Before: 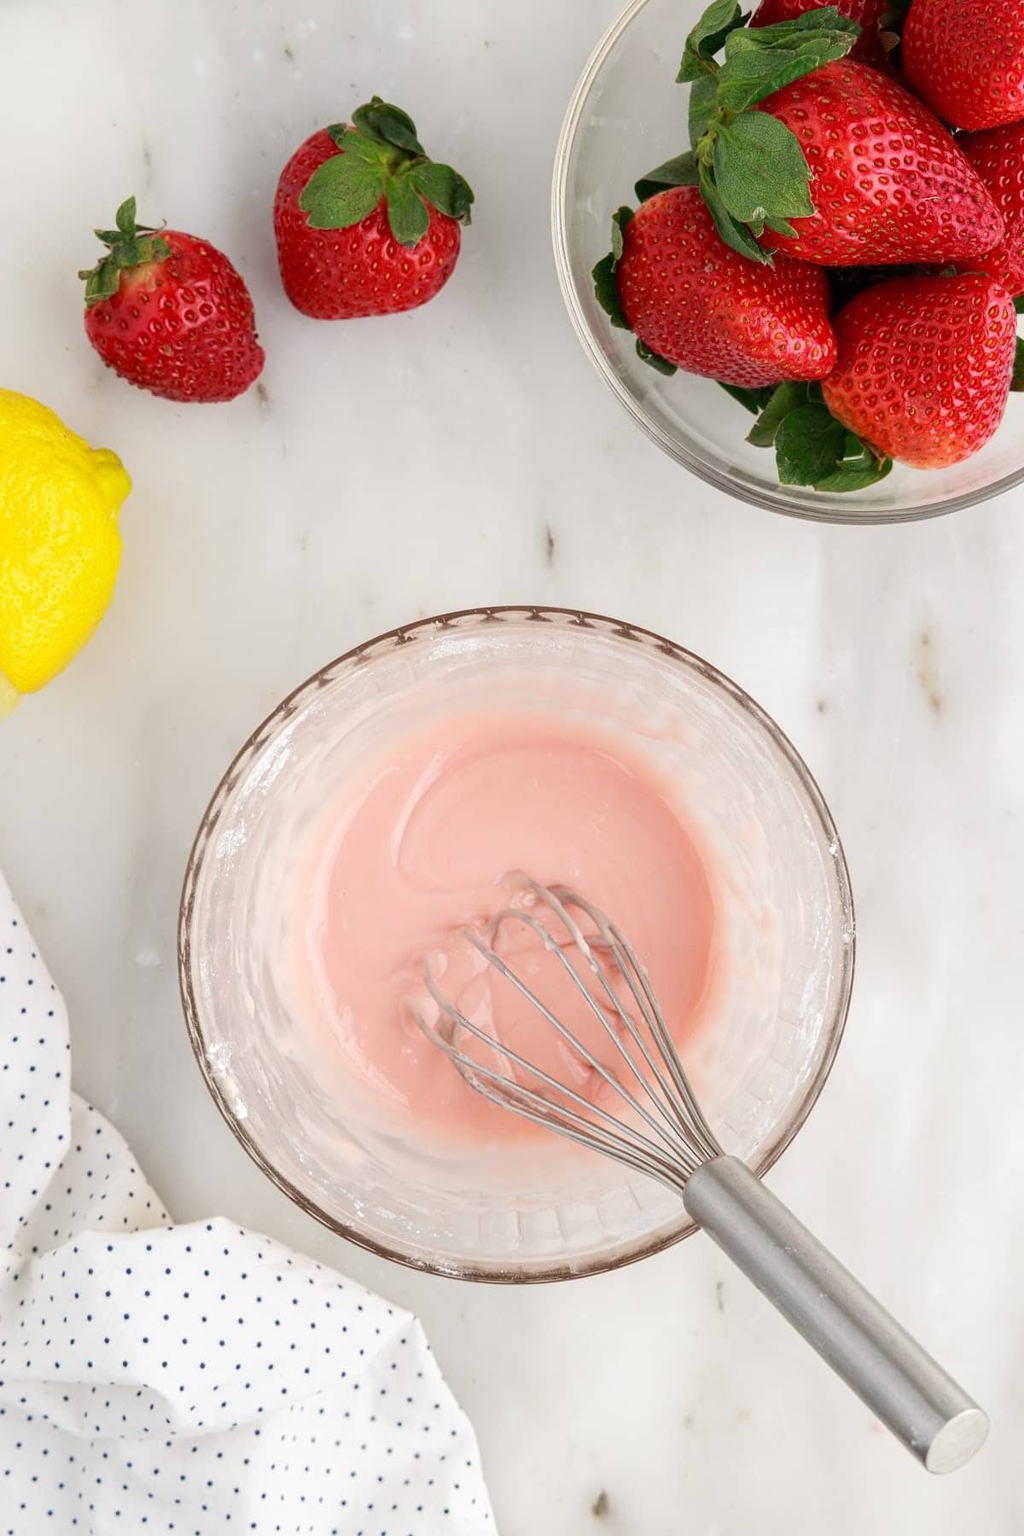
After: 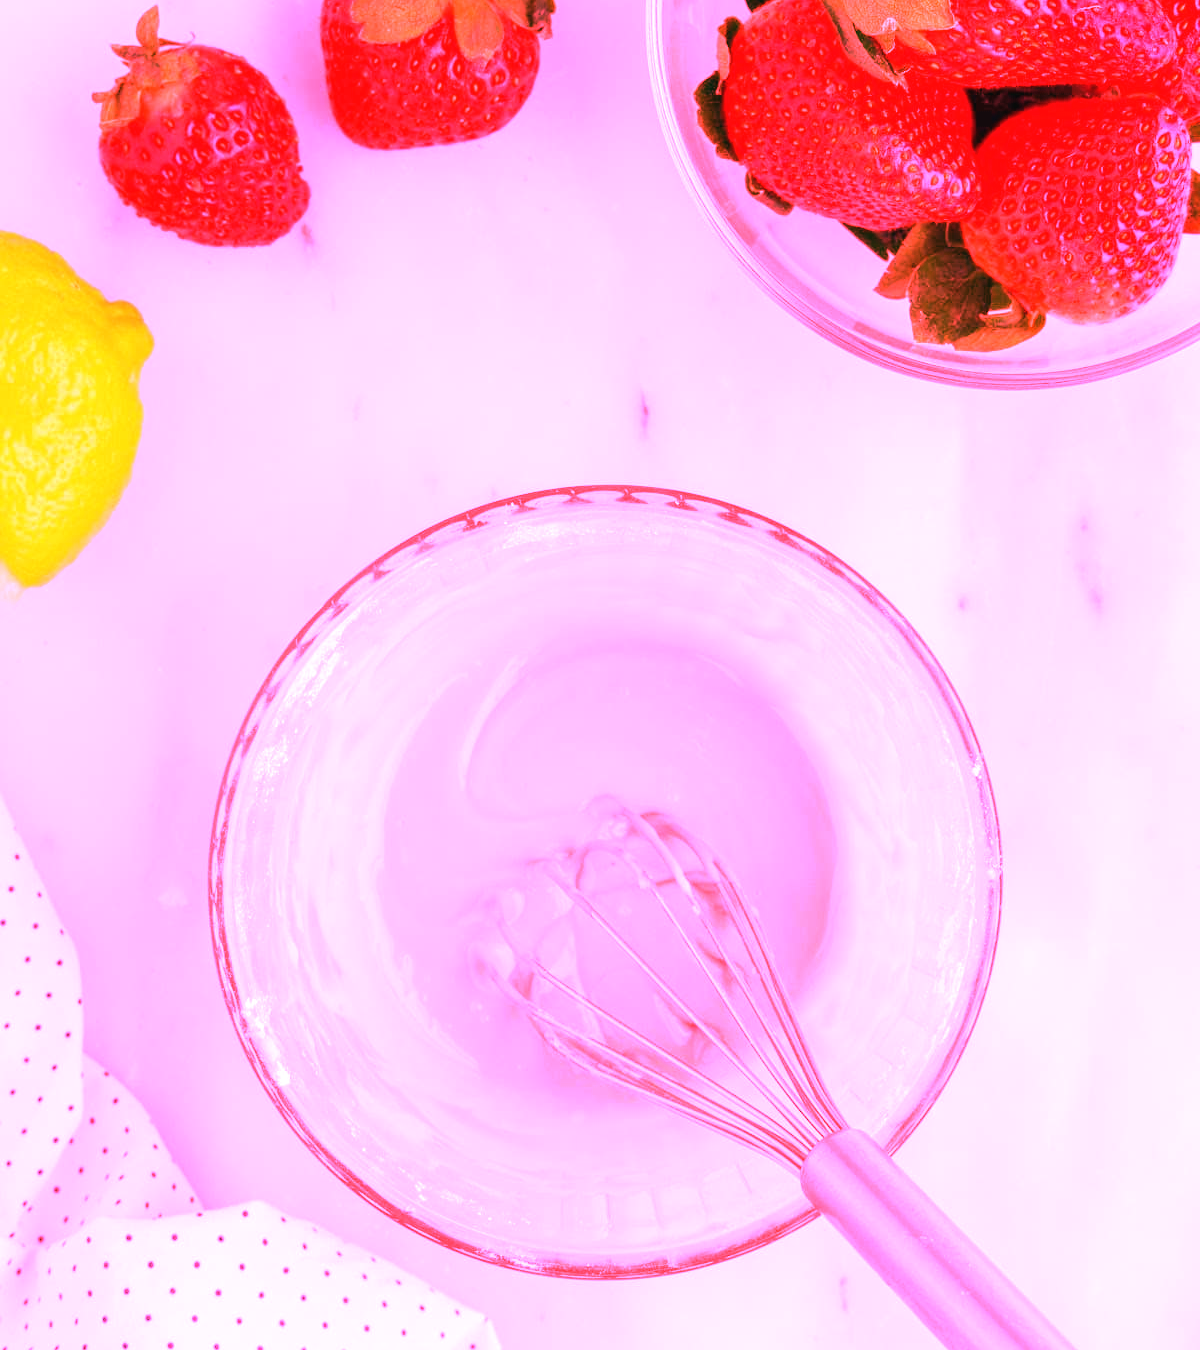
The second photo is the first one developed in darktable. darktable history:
crop and rotate: top 12.5%, bottom 12.5%
white balance: red 4.26, blue 1.802
exposure: black level correction -0.003, exposure 0.04 EV, compensate highlight preservation false
